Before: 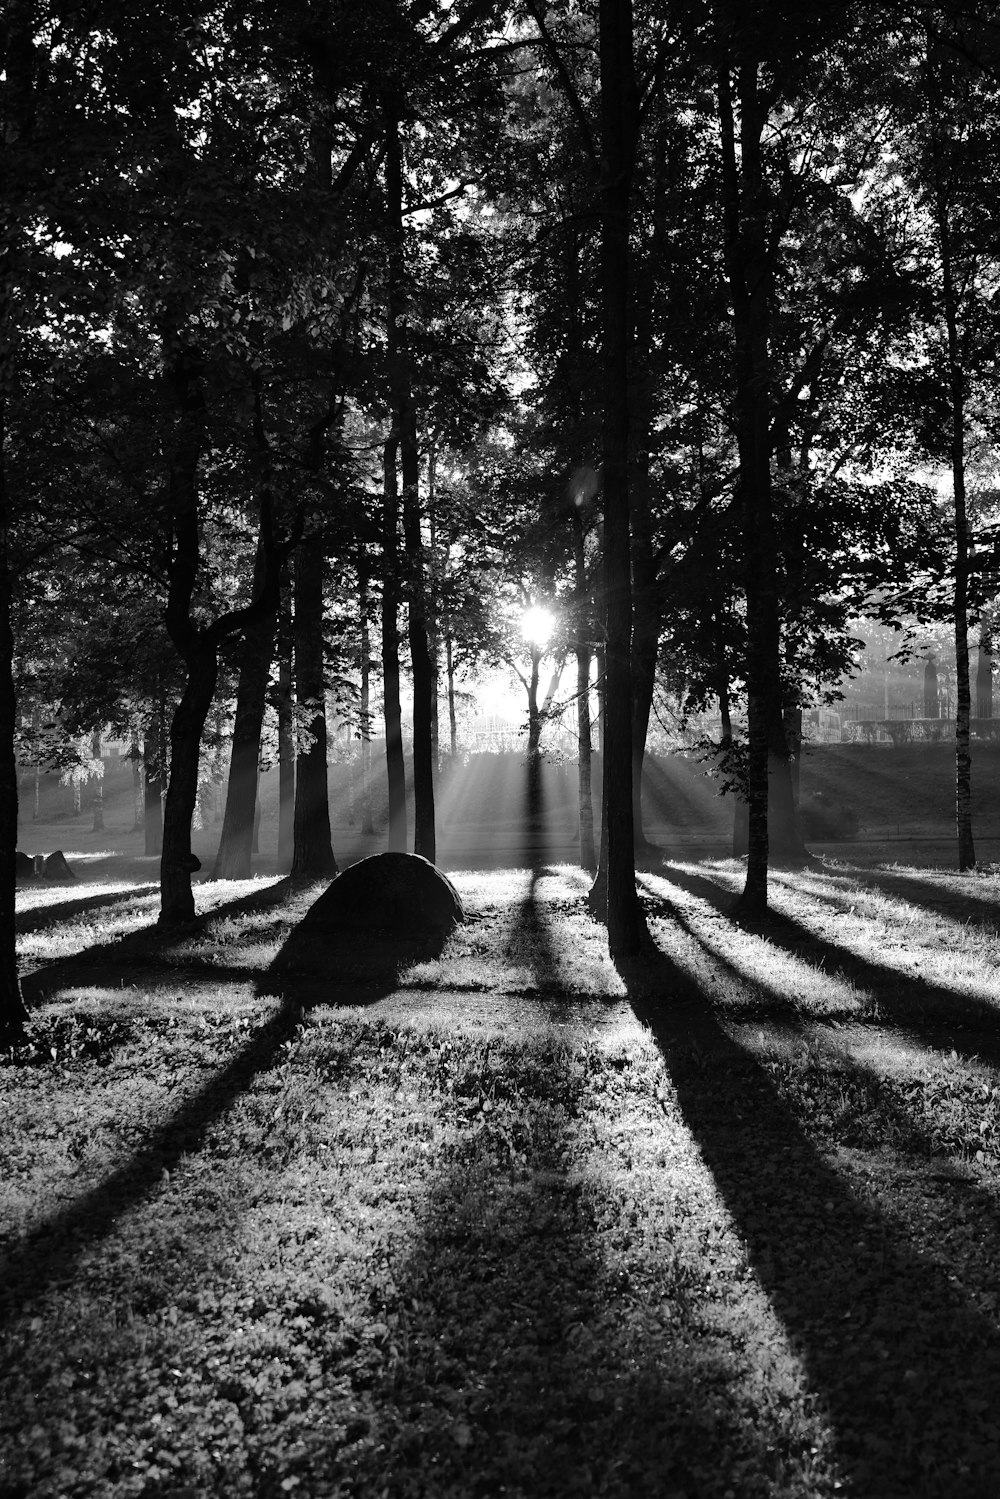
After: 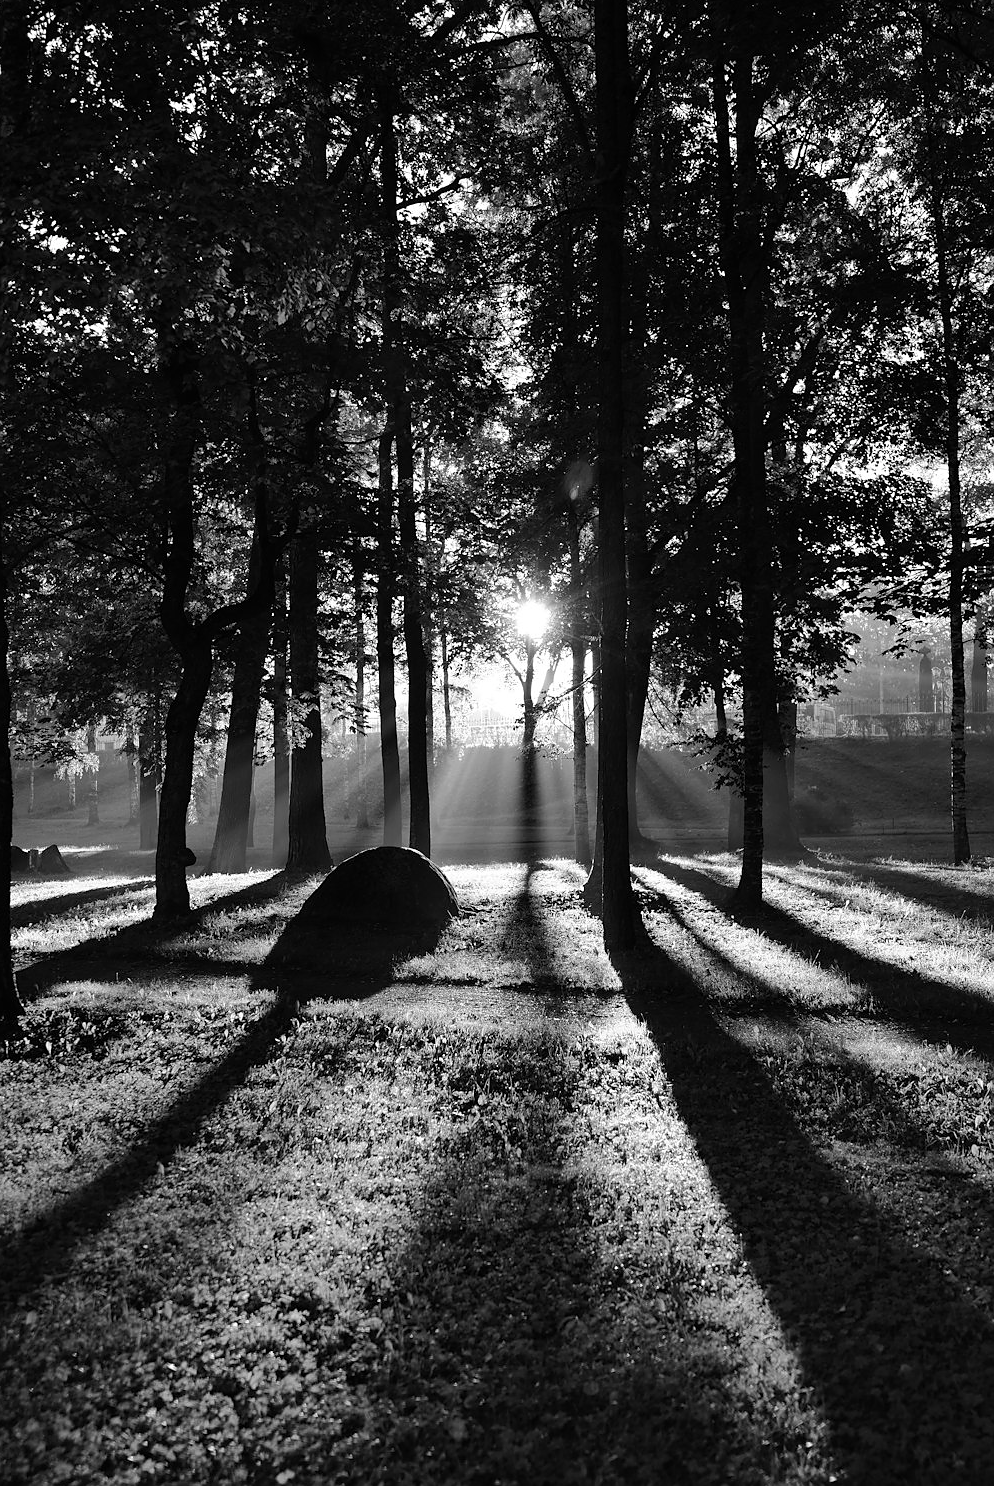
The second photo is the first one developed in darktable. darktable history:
sharpen: radius 0.975, amount 0.608
crop and rotate: left 0.562%, top 0.411%, bottom 0.392%
